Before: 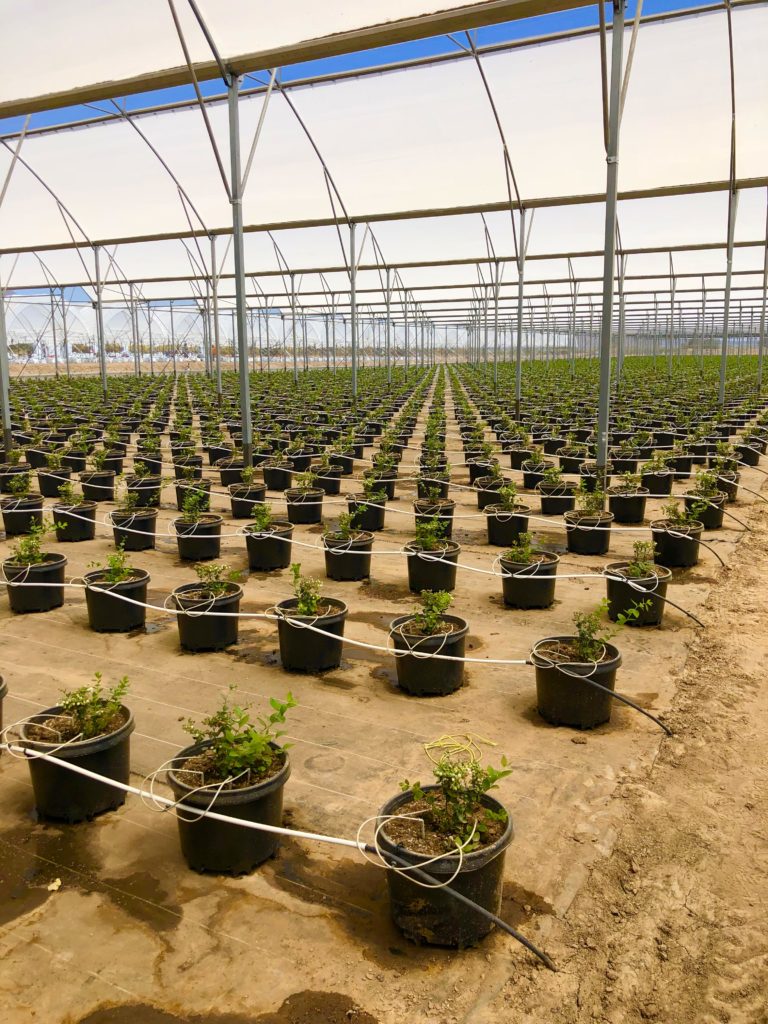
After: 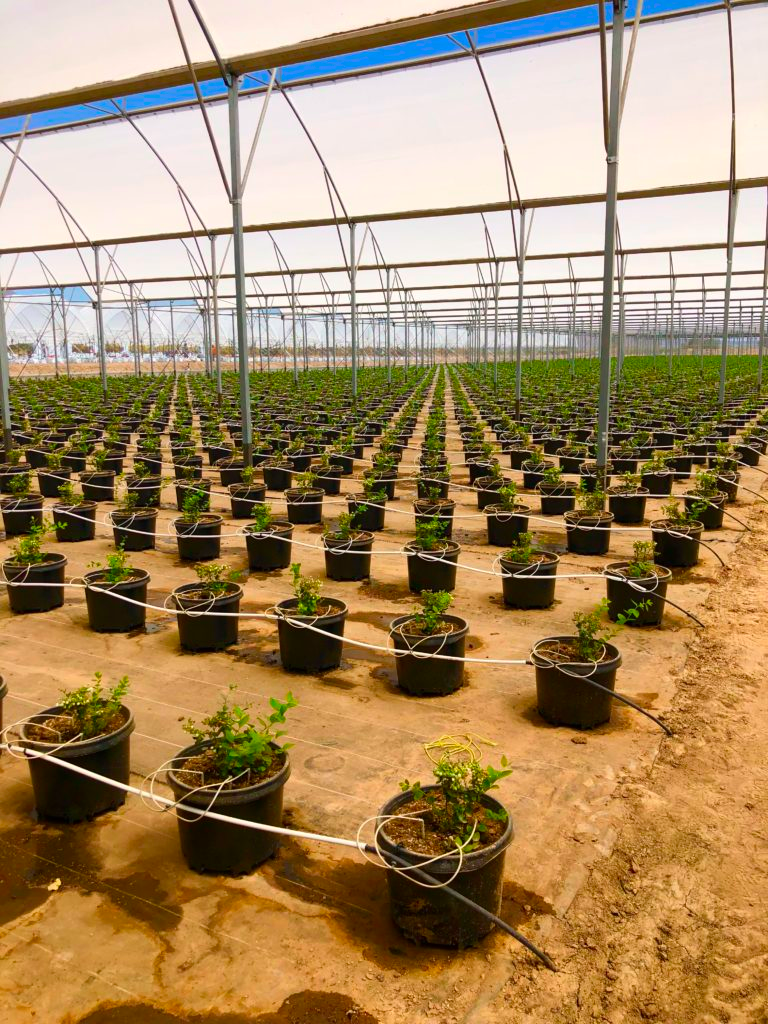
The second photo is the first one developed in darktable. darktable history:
contrast brightness saturation: contrast 0.08, saturation 0.2
tone curve: curves: ch0 [(0, 0) (0.253, 0.237) (1, 1)]; ch1 [(0, 0) (0.411, 0.385) (0.502, 0.506) (0.557, 0.565) (0.66, 0.683) (1, 1)]; ch2 [(0, 0) (0.394, 0.413) (0.5, 0.5) (1, 1)], color space Lab, independent channels, preserve colors none
